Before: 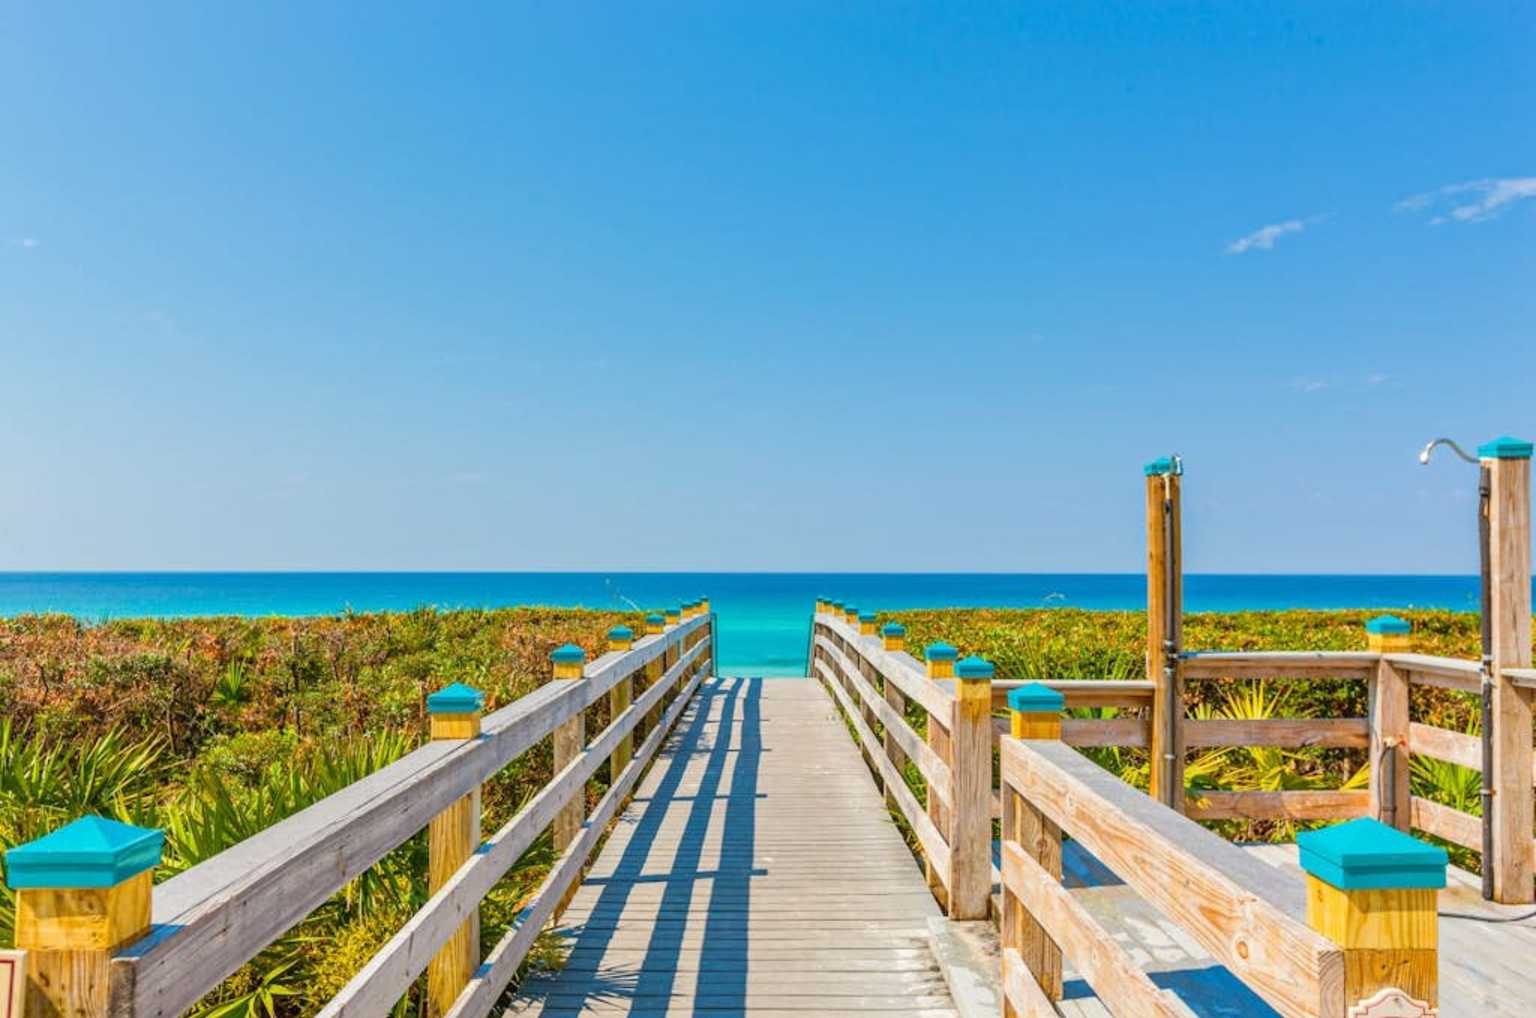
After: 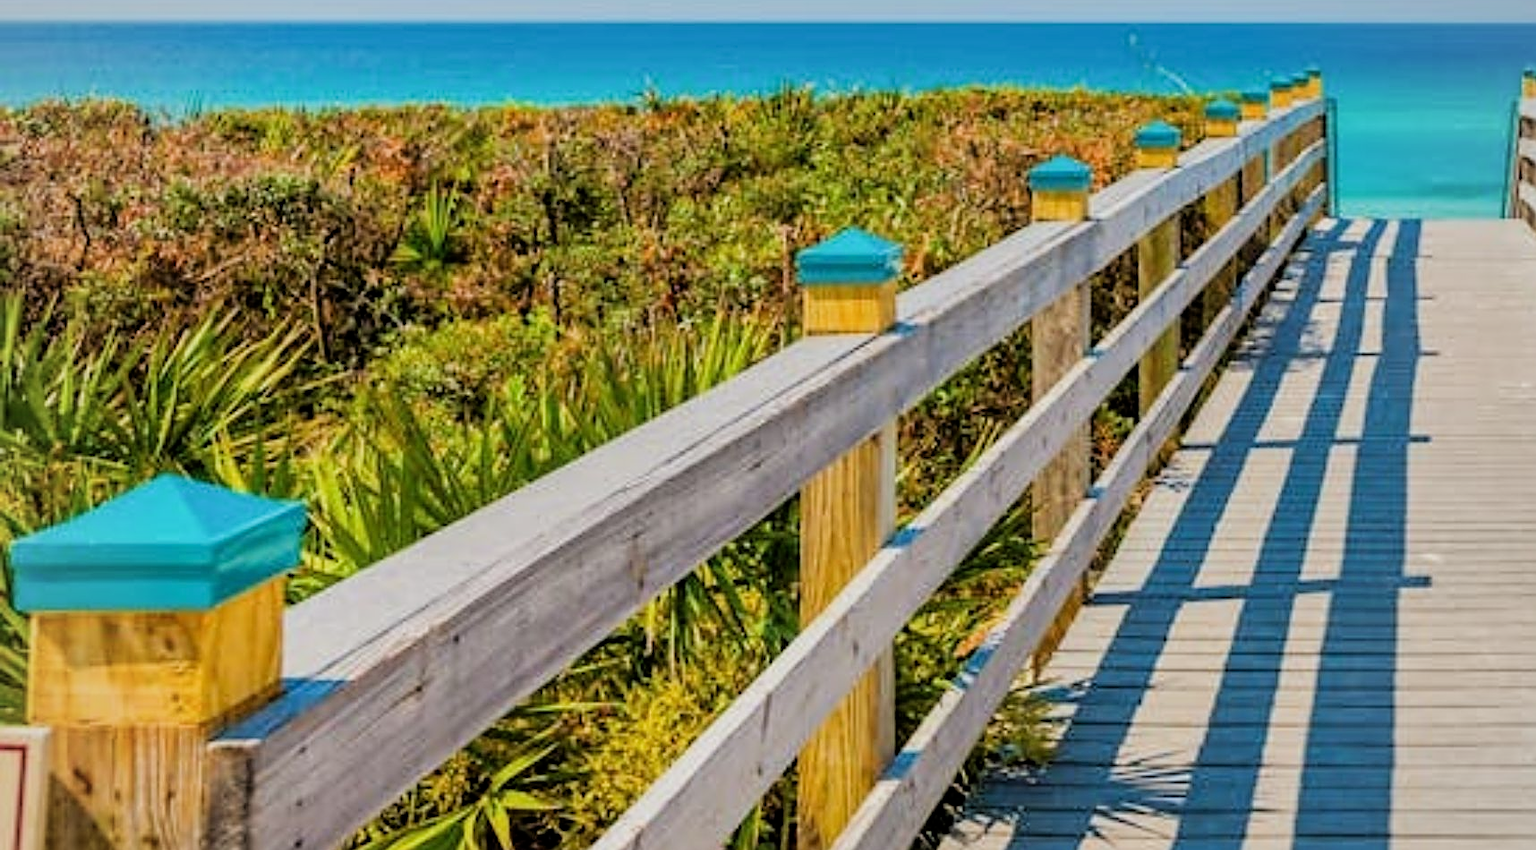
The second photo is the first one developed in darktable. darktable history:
crop and rotate: top 55.062%, right 46.347%, bottom 0.104%
filmic rgb: black relative exposure -7.72 EV, white relative exposure 4.4 EV, hardness 3.75, latitude 49.89%, contrast 1.101
vignetting: fall-off radius 63.15%, brightness -0.189, saturation -0.294, unbound false
sharpen: on, module defaults
local contrast: mode bilateral grid, contrast 14, coarseness 36, detail 104%, midtone range 0.2
